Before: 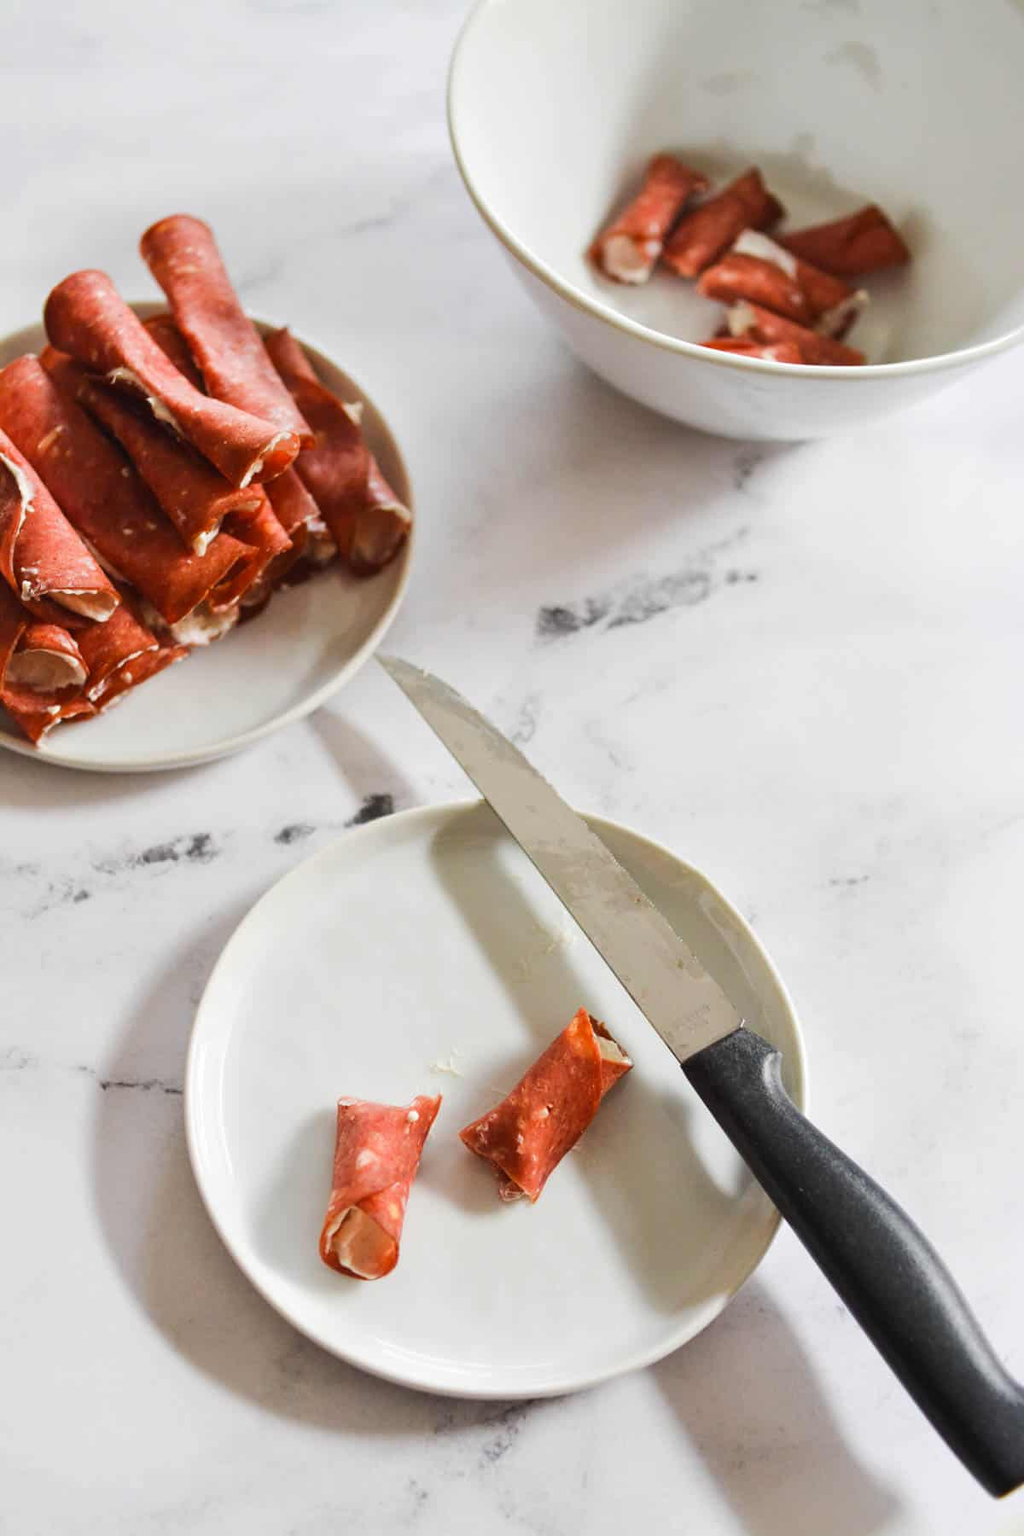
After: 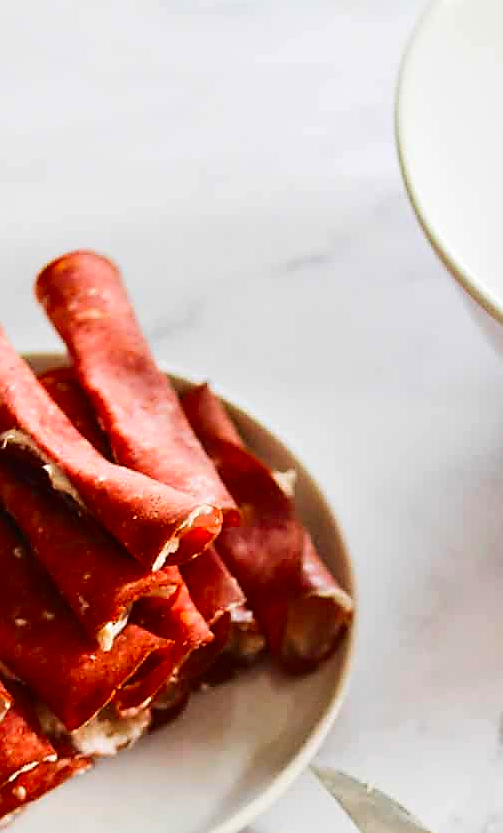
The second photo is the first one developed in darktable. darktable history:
contrast brightness saturation: contrast 0.18, saturation 0.3
sharpen: radius 1.4, amount 1.25, threshold 0.7
crop and rotate: left 10.817%, top 0.062%, right 47.194%, bottom 53.626%
